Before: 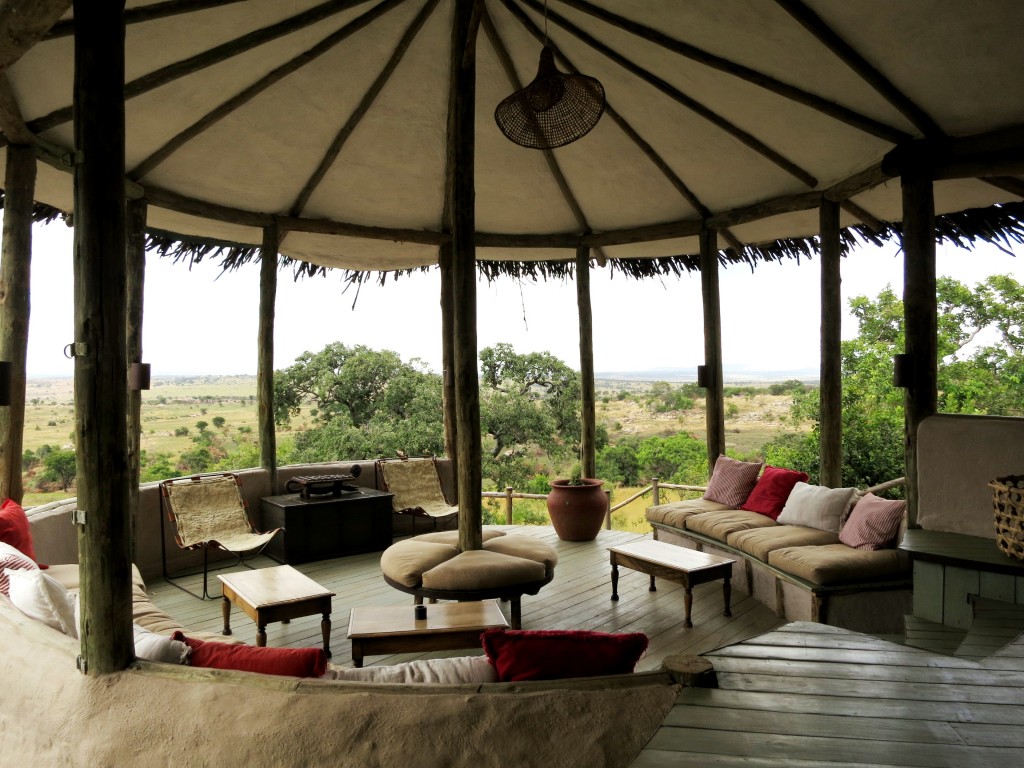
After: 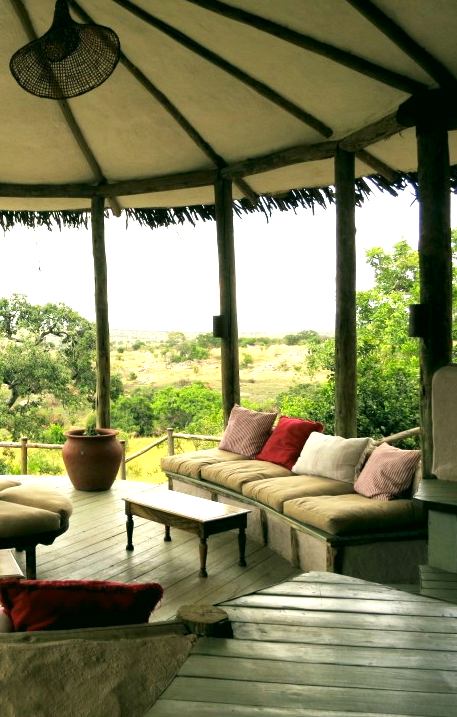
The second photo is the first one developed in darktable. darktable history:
color correction: highlights a* -0.542, highlights b* 9.61, shadows a* -8.82, shadows b* 0.751
exposure: exposure 0.922 EV, compensate highlight preservation false
crop: left 47.403%, top 6.64%, right 7.929%
